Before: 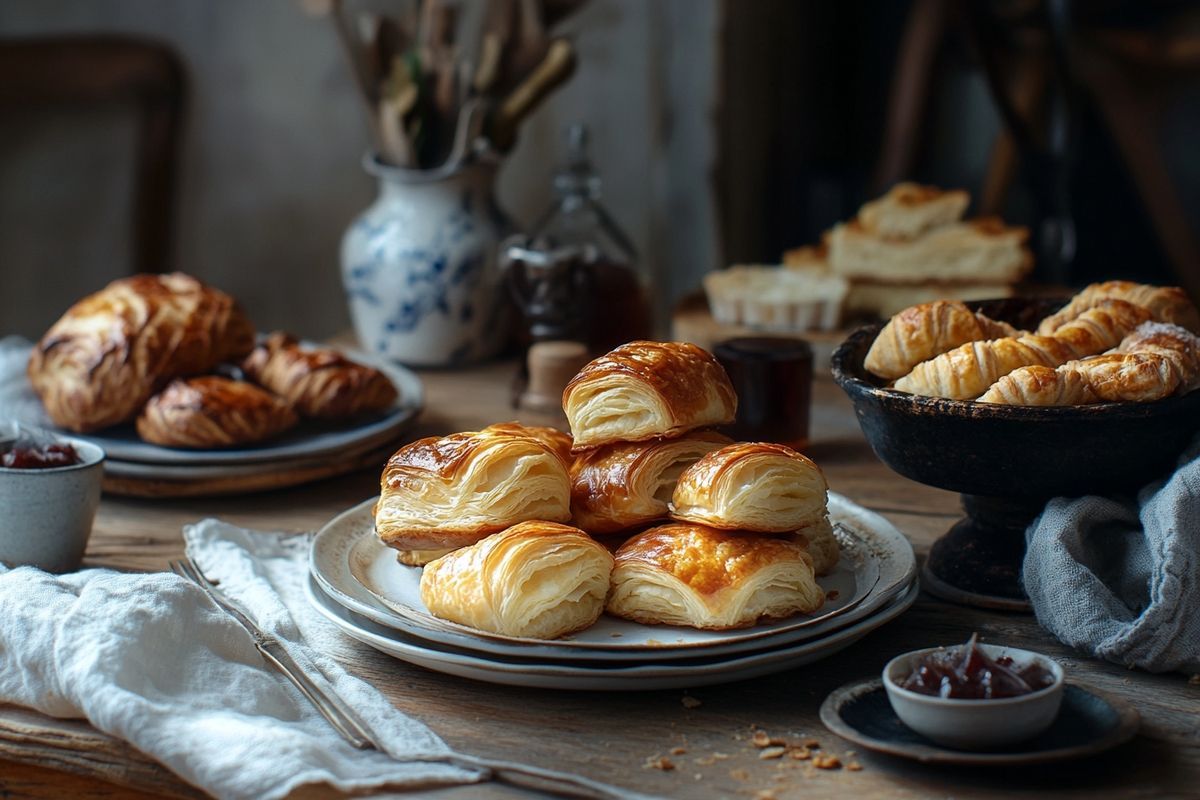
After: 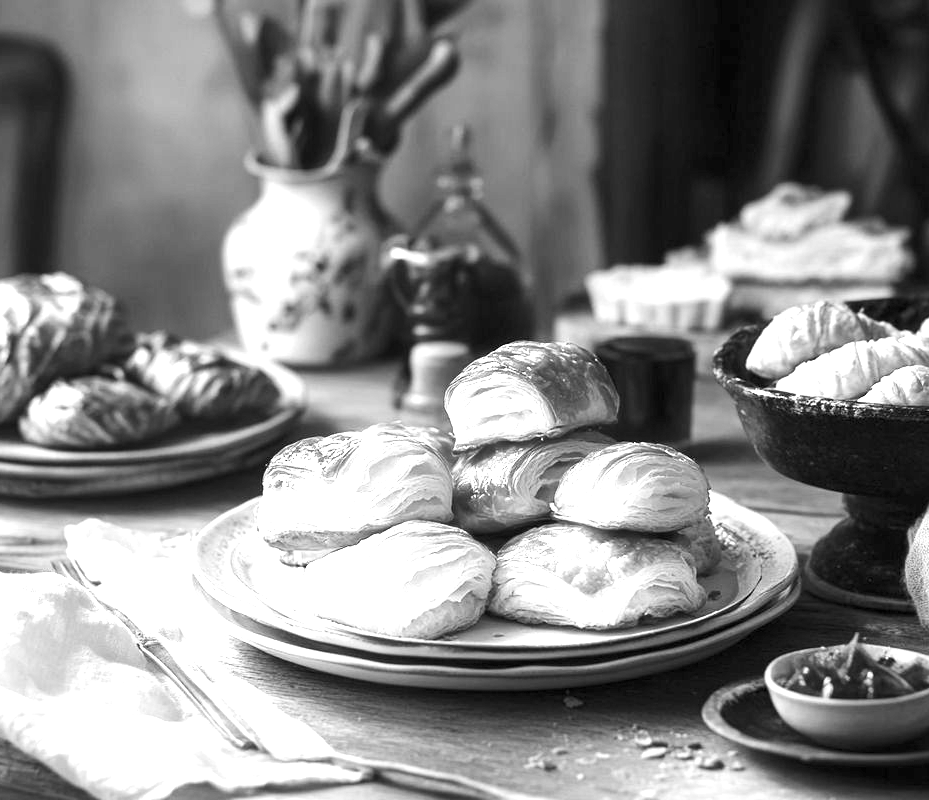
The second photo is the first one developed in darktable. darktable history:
crop: left 9.88%, right 12.664%
color balance: contrast -0.5%
color calibration: illuminant as shot in camera, x 0.358, y 0.373, temperature 4628.91 K
monochrome: a -35.87, b 49.73, size 1.7
contrast brightness saturation: contrast 0.1, saturation -0.3
exposure: exposure 2.04 EV, compensate highlight preservation false
